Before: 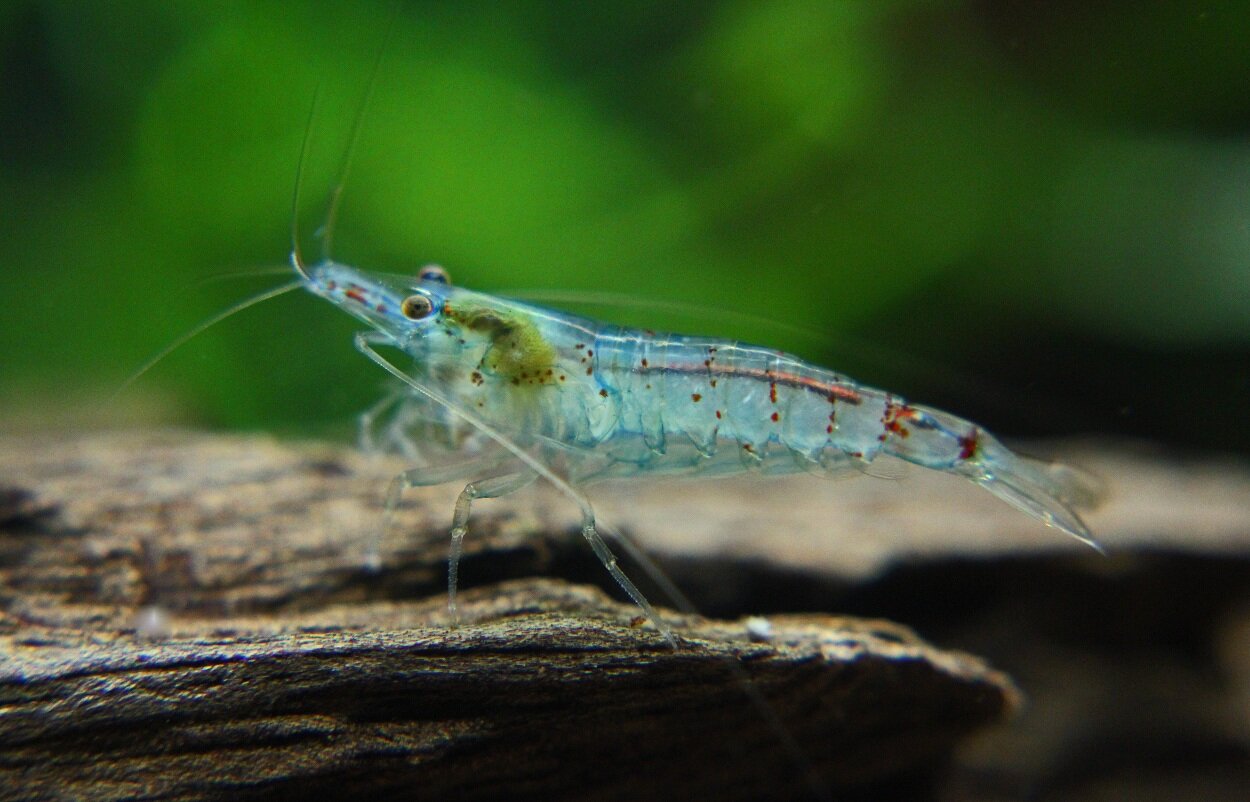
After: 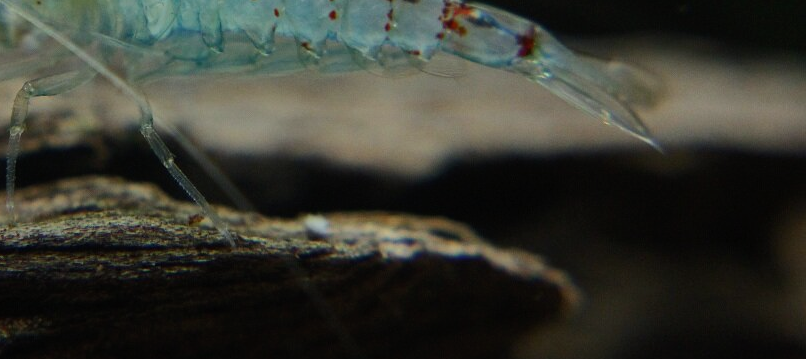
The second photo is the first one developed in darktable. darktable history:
exposure: black level correction 0, exposure -0.721 EV, compensate highlight preservation false
crop and rotate: left 35.509%, top 50.238%, bottom 4.934%
